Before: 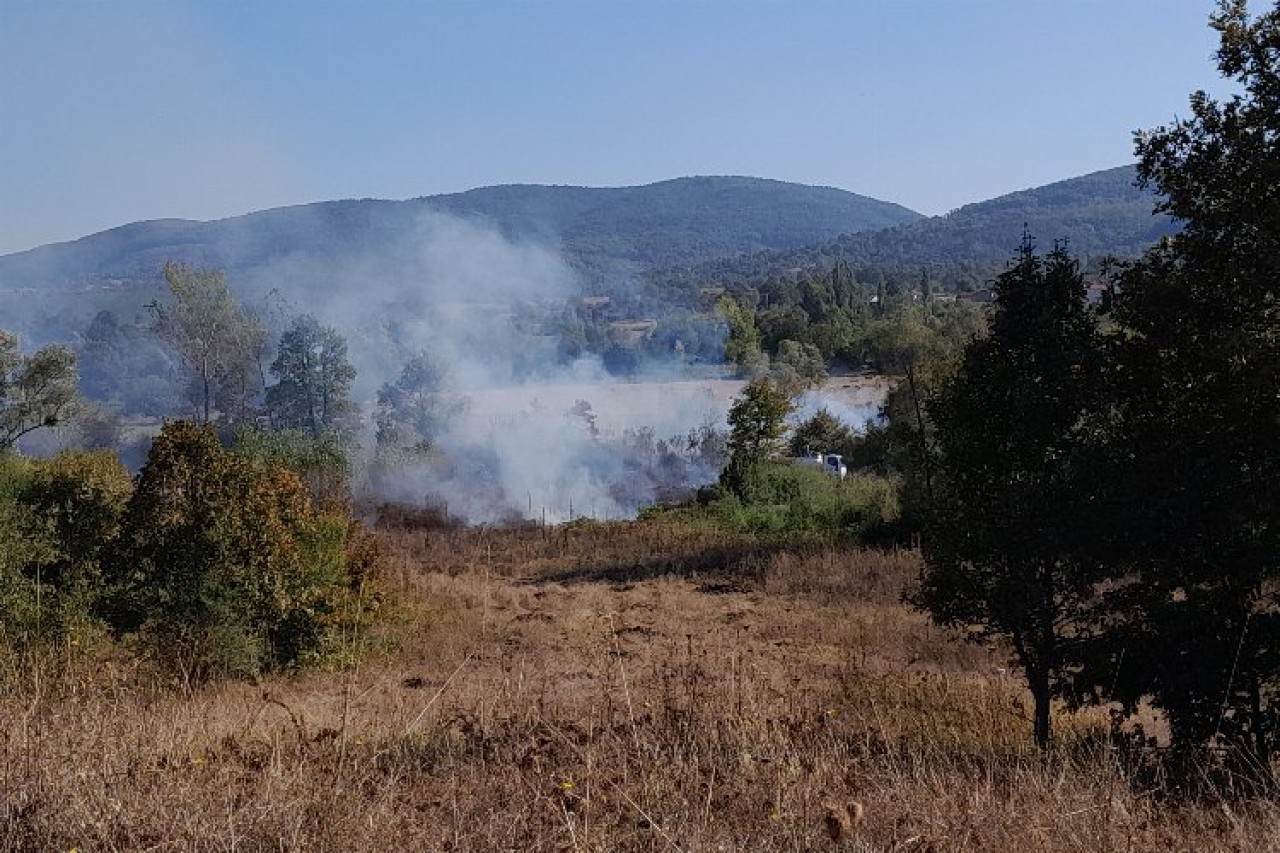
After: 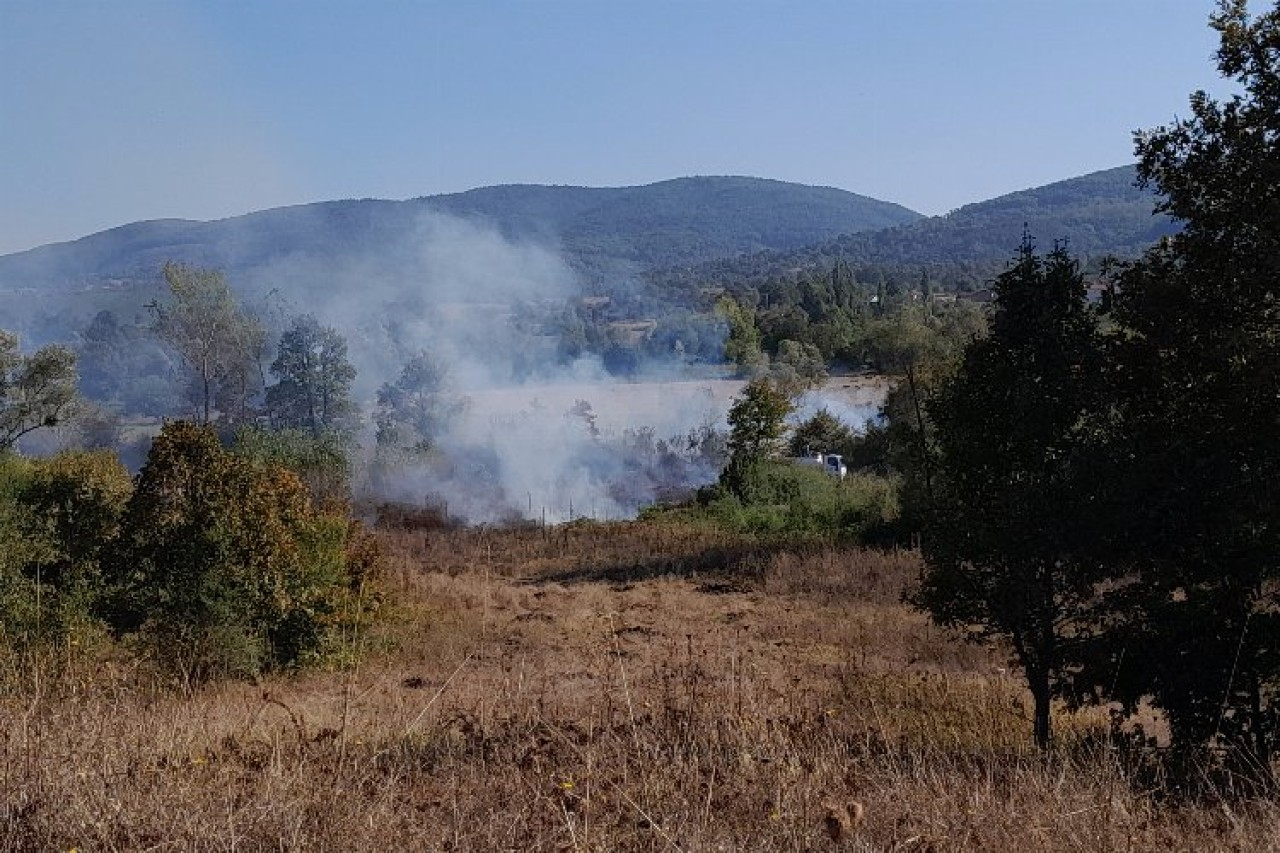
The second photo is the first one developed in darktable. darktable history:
base curve: curves: ch0 [(0, 0) (0.472, 0.455) (1, 1)]
